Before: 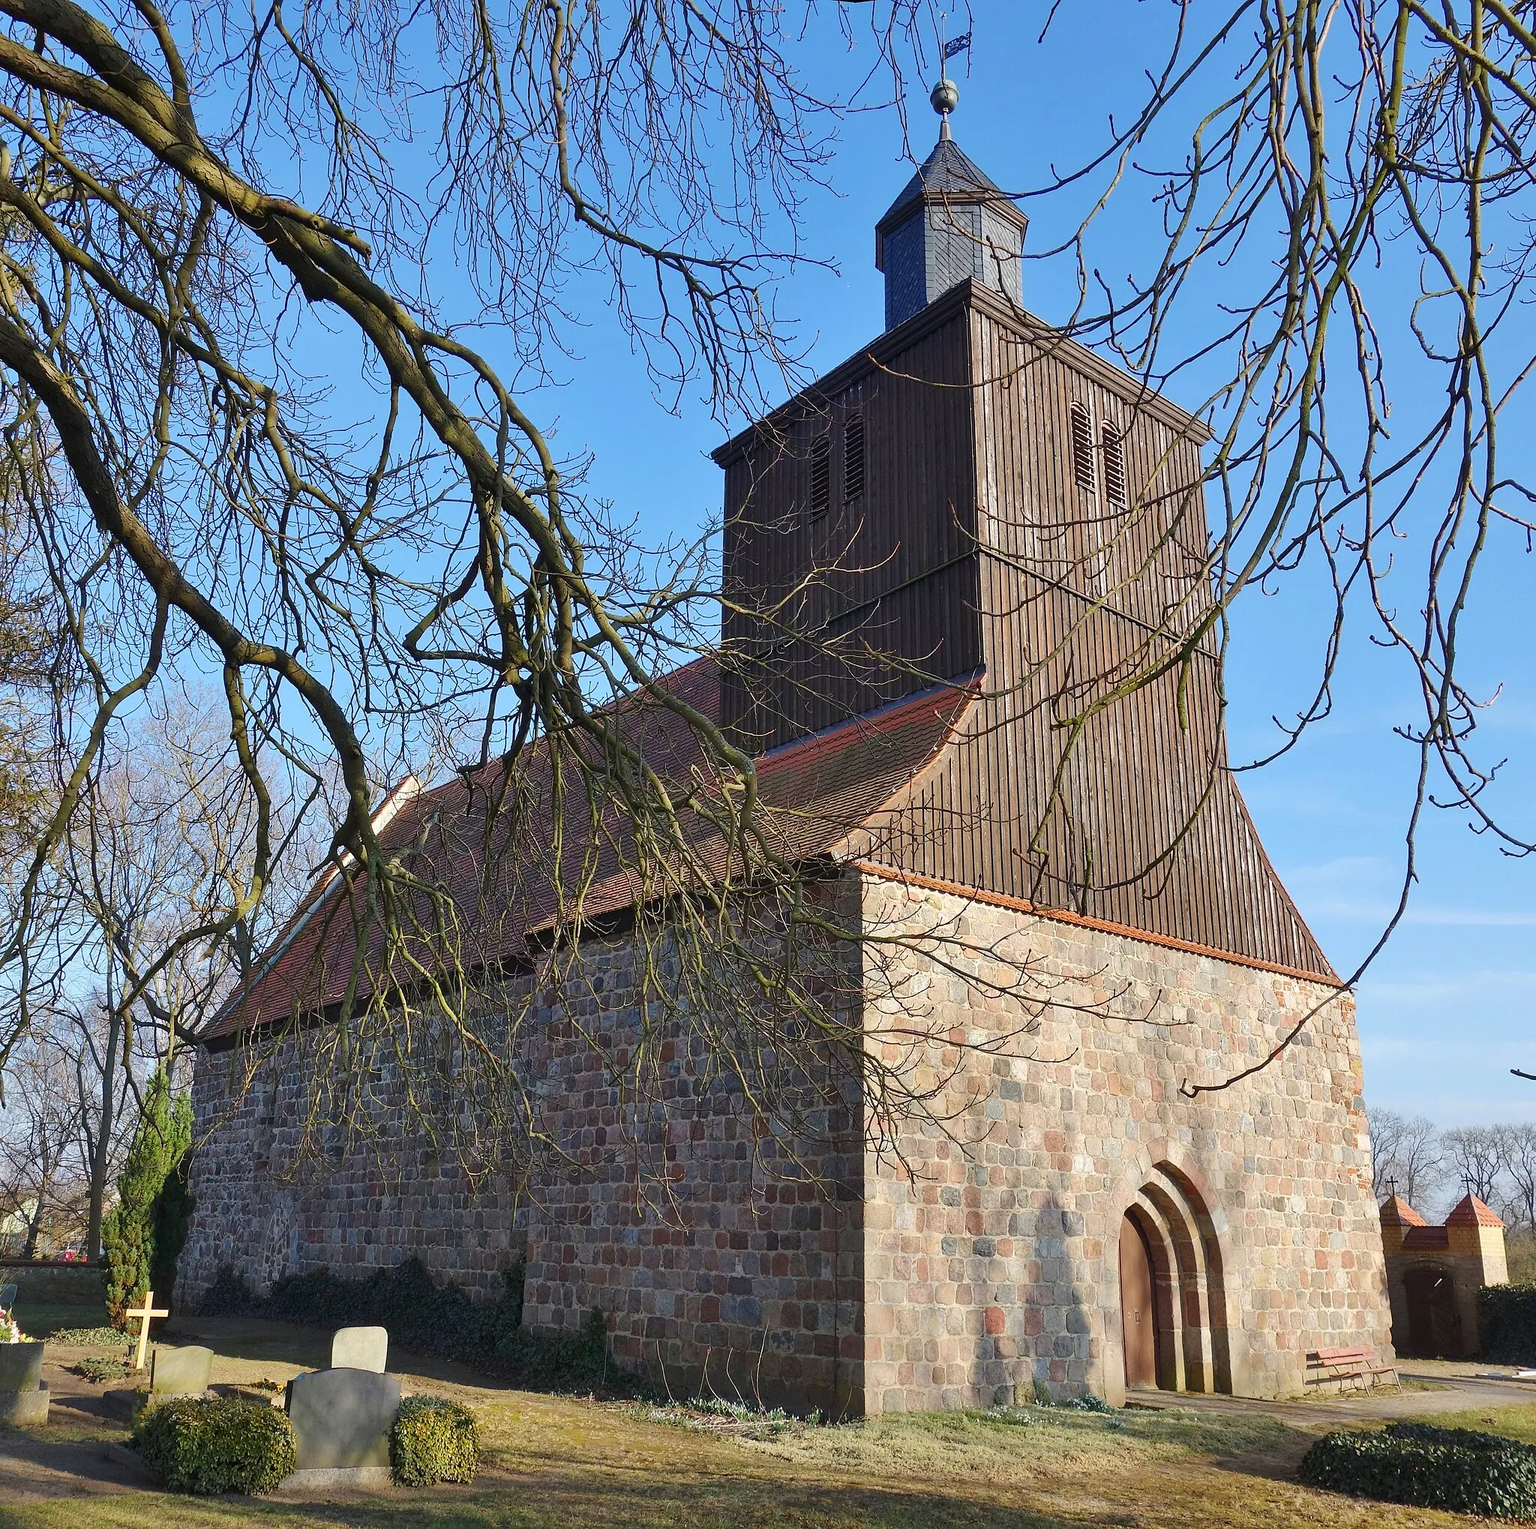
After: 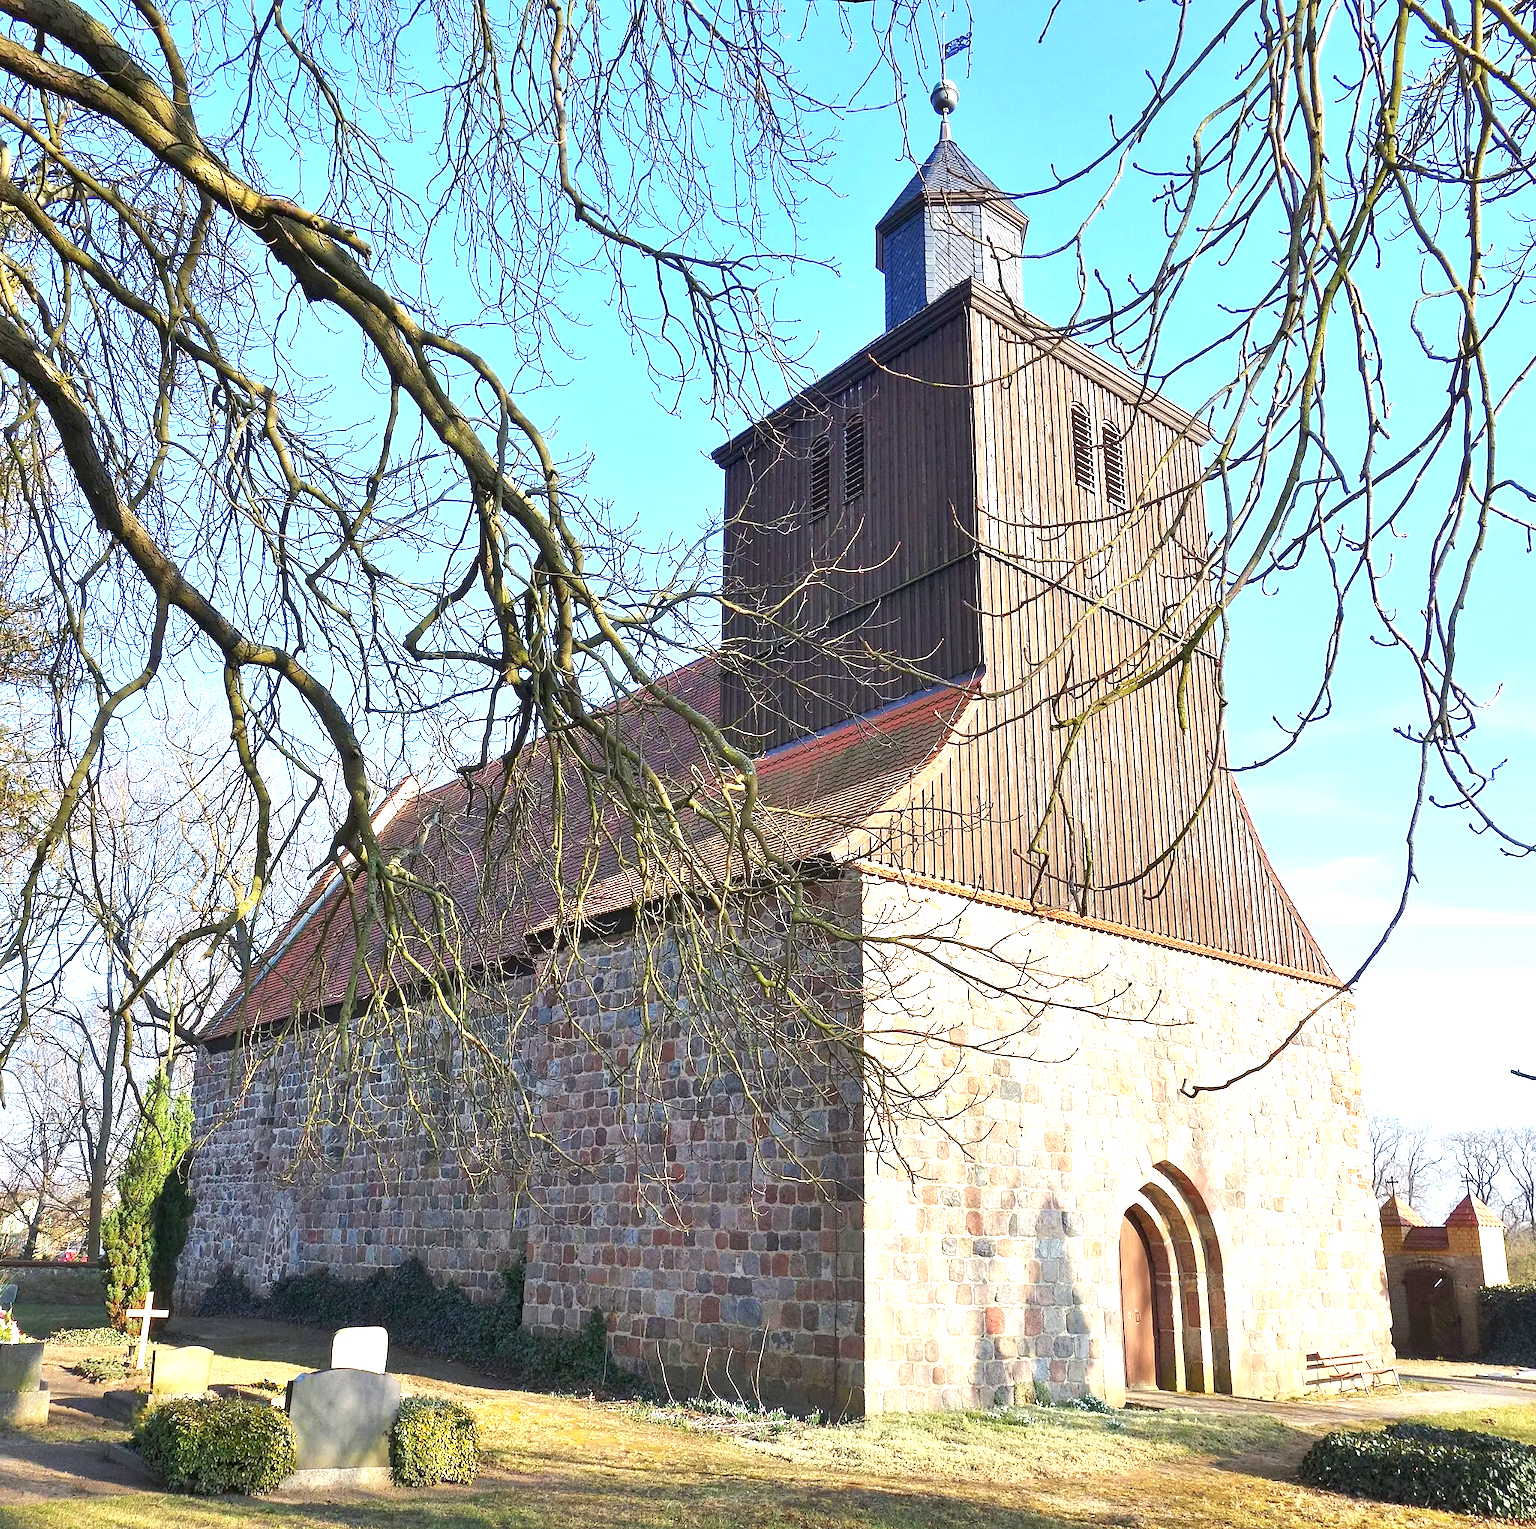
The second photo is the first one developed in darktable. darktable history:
exposure: black level correction 0.001, exposure 1.312 EV, compensate exposure bias true, compensate highlight preservation false
